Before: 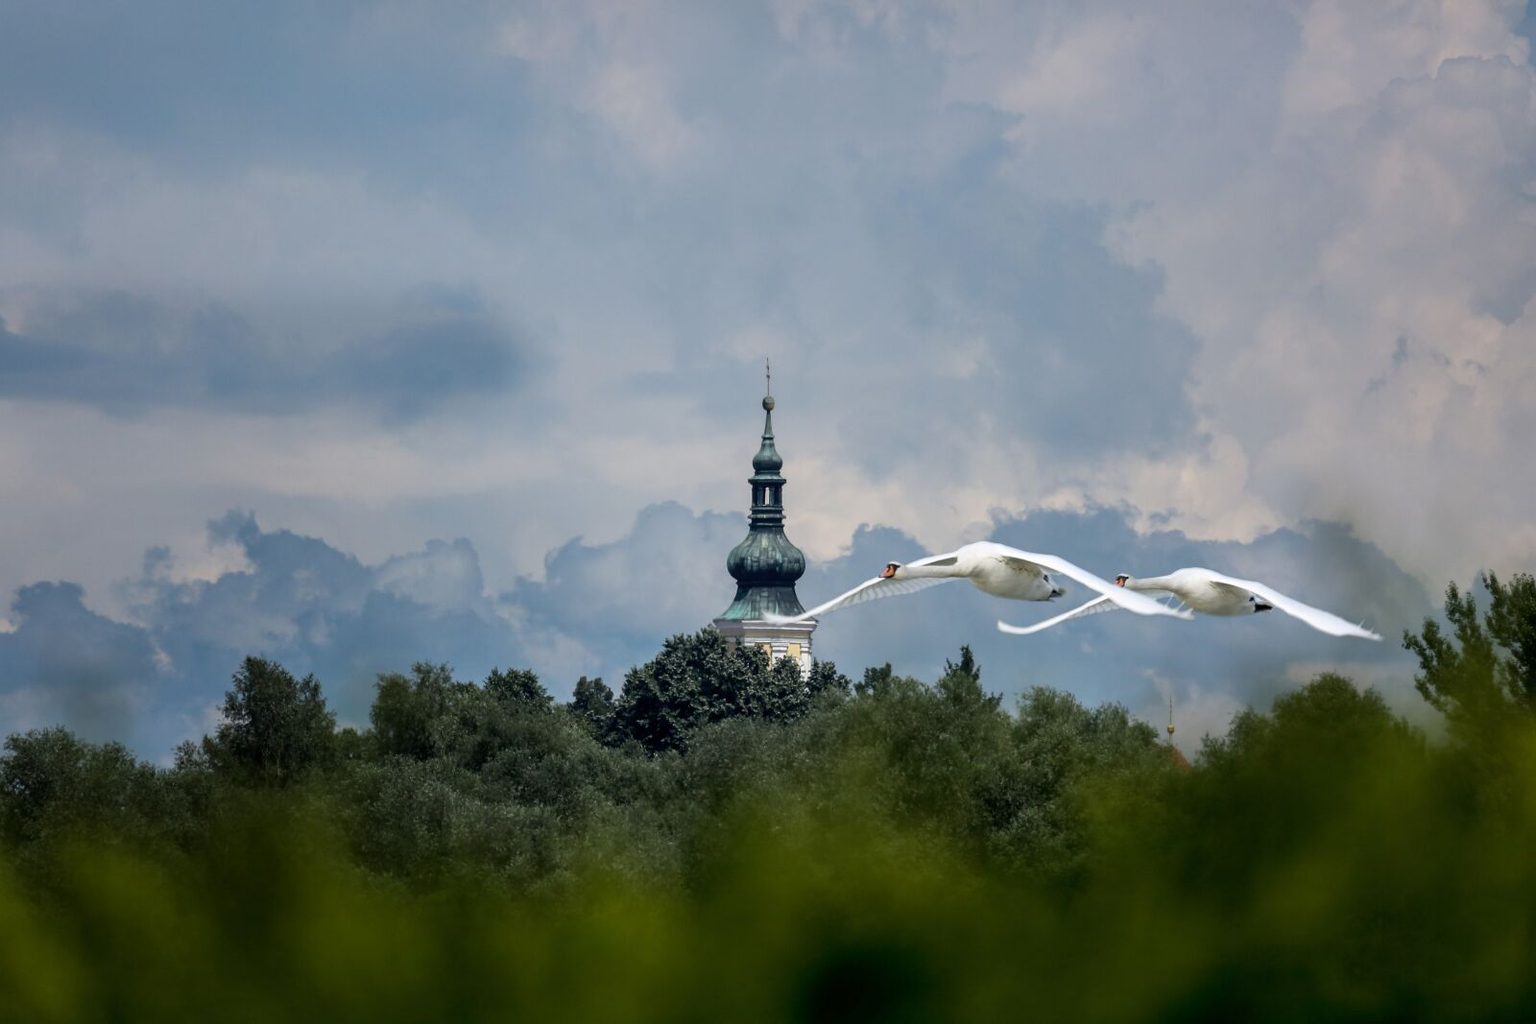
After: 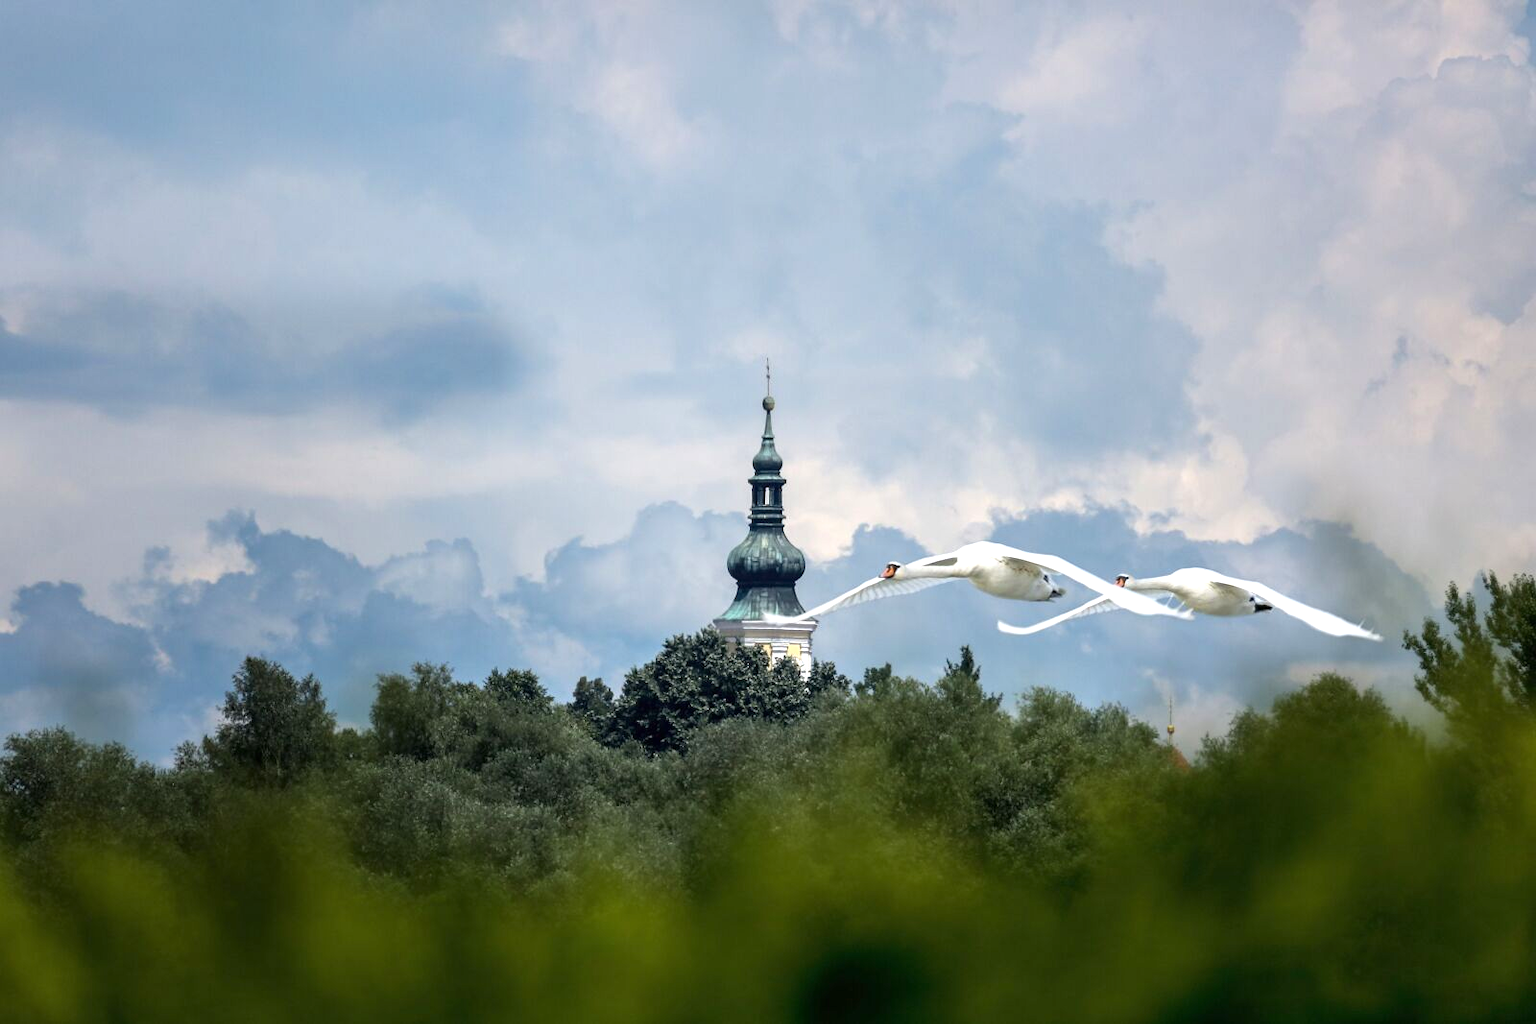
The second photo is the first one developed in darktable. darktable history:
exposure: black level correction 0, exposure 0.693 EV, compensate highlight preservation false
